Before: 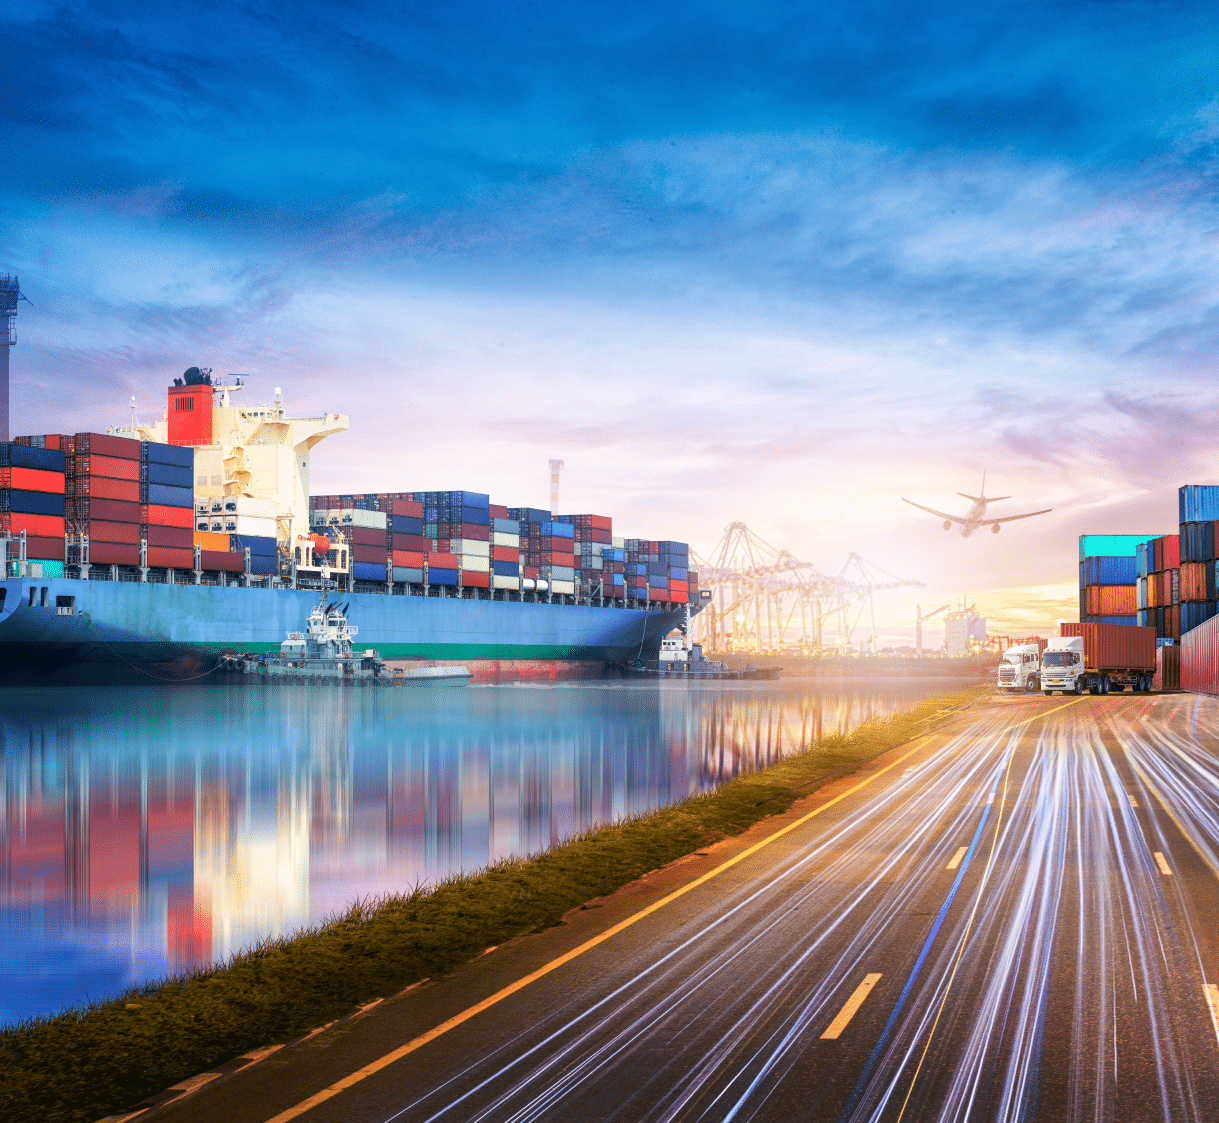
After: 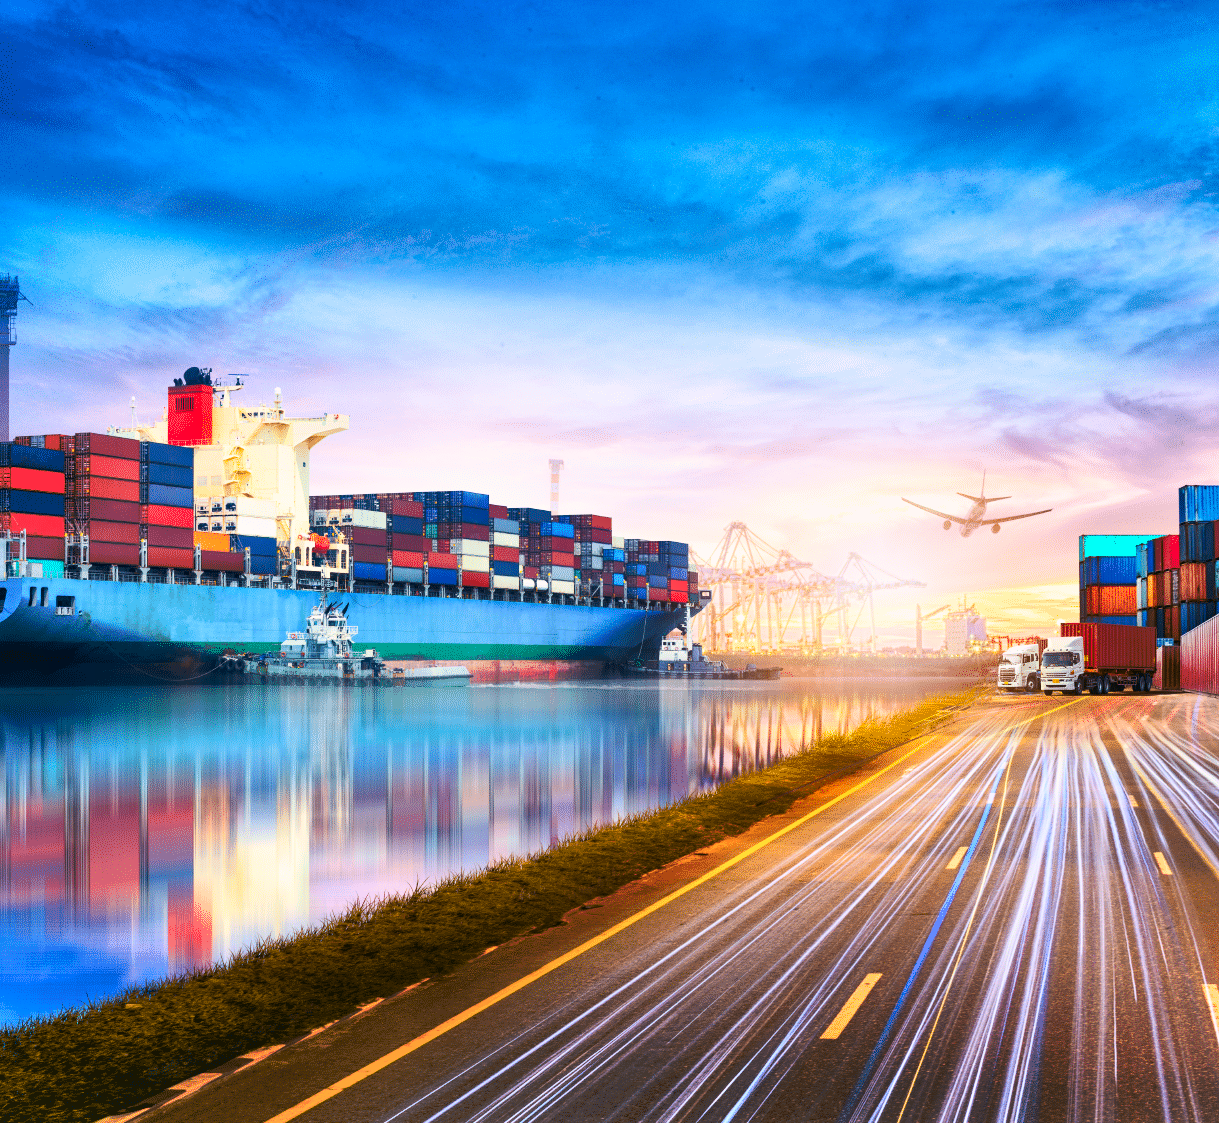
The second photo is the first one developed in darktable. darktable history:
contrast brightness saturation: contrast 0.23, brightness 0.1, saturation 0.29
shadows and highlights: shadows 75, highlights -60.85, soften with gaussian
